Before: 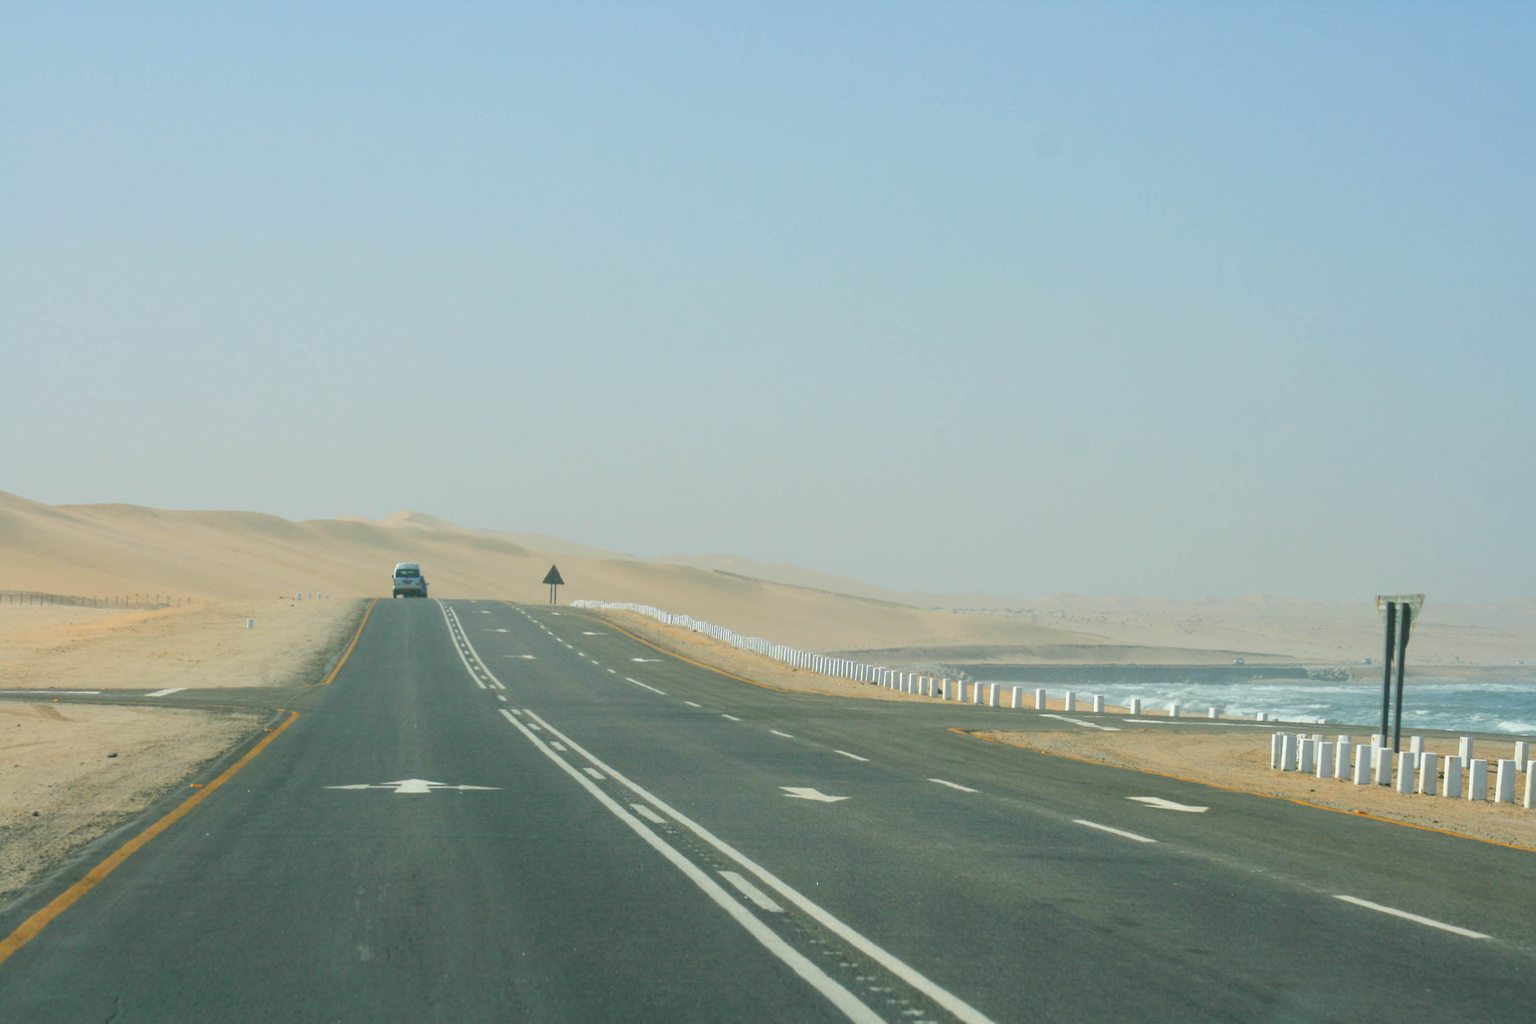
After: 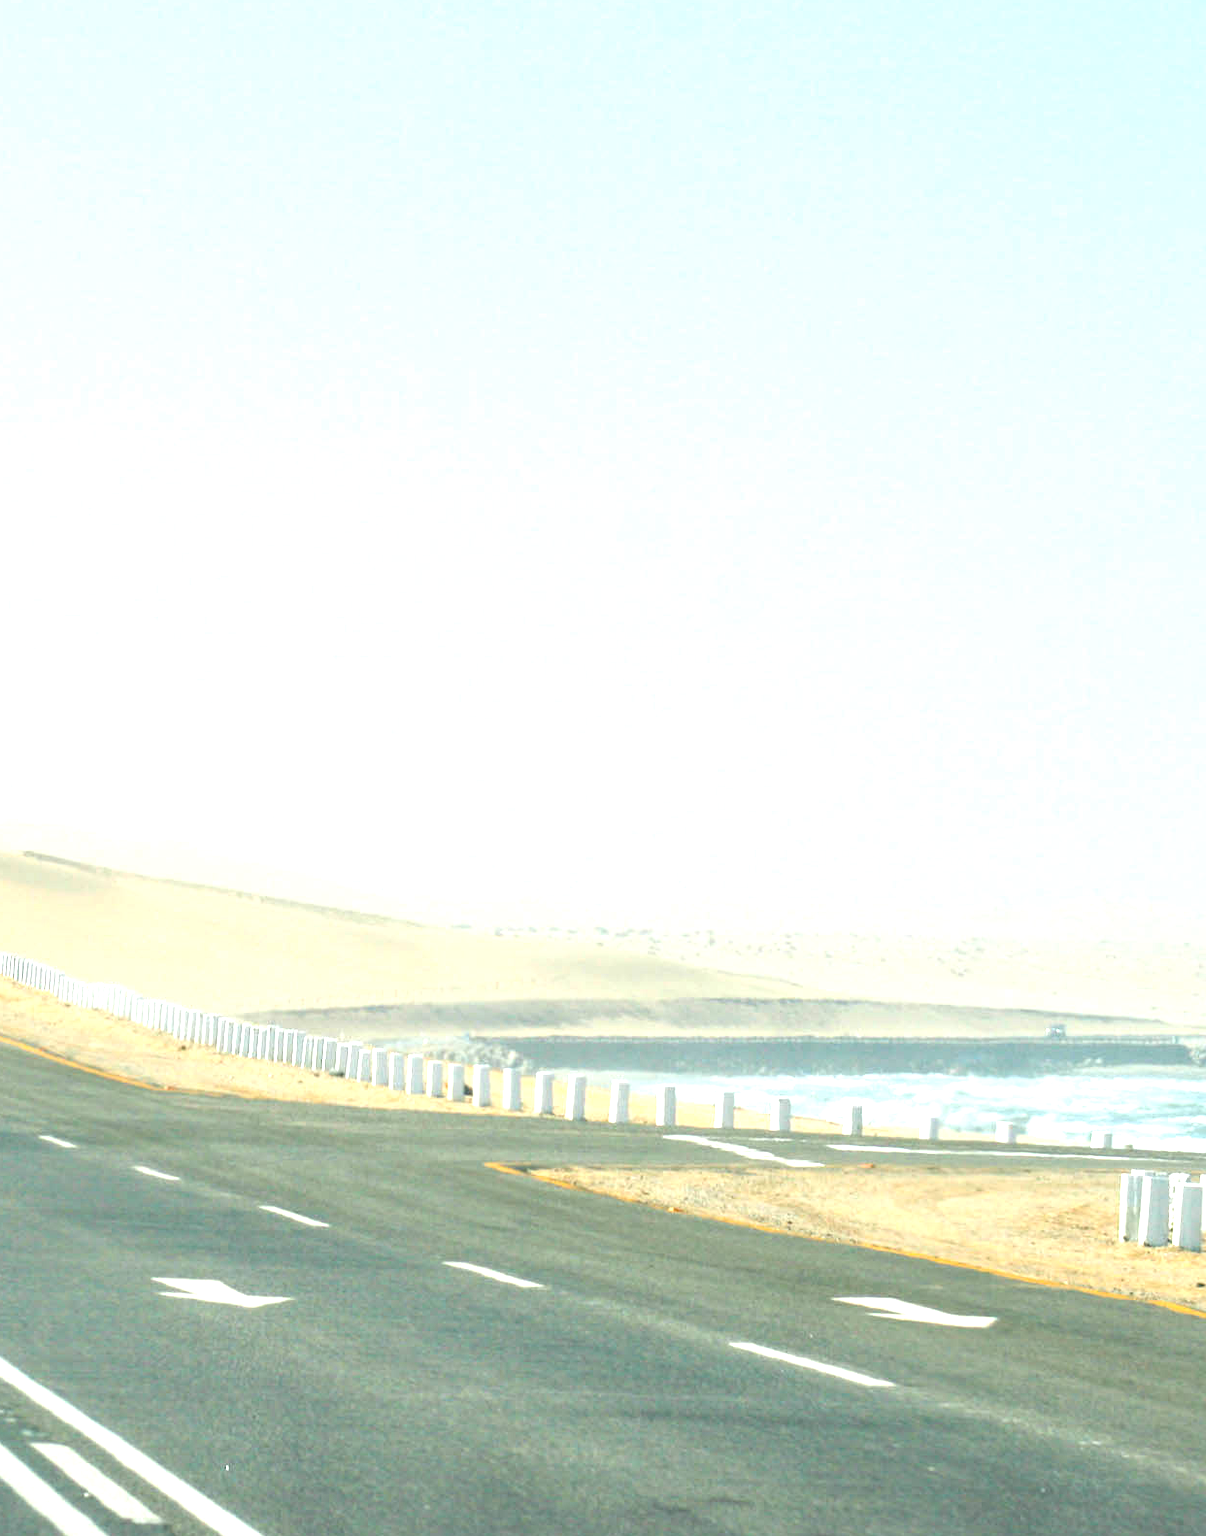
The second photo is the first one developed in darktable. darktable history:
exposure: black level correction 0, exposure 1.2 EV, compensate exposure bias true, compensate highlight preservation false
local contrast: on, module defaults
crop: left 45.721%, top 13.393%, right 14.118%, bottom 10.01%
